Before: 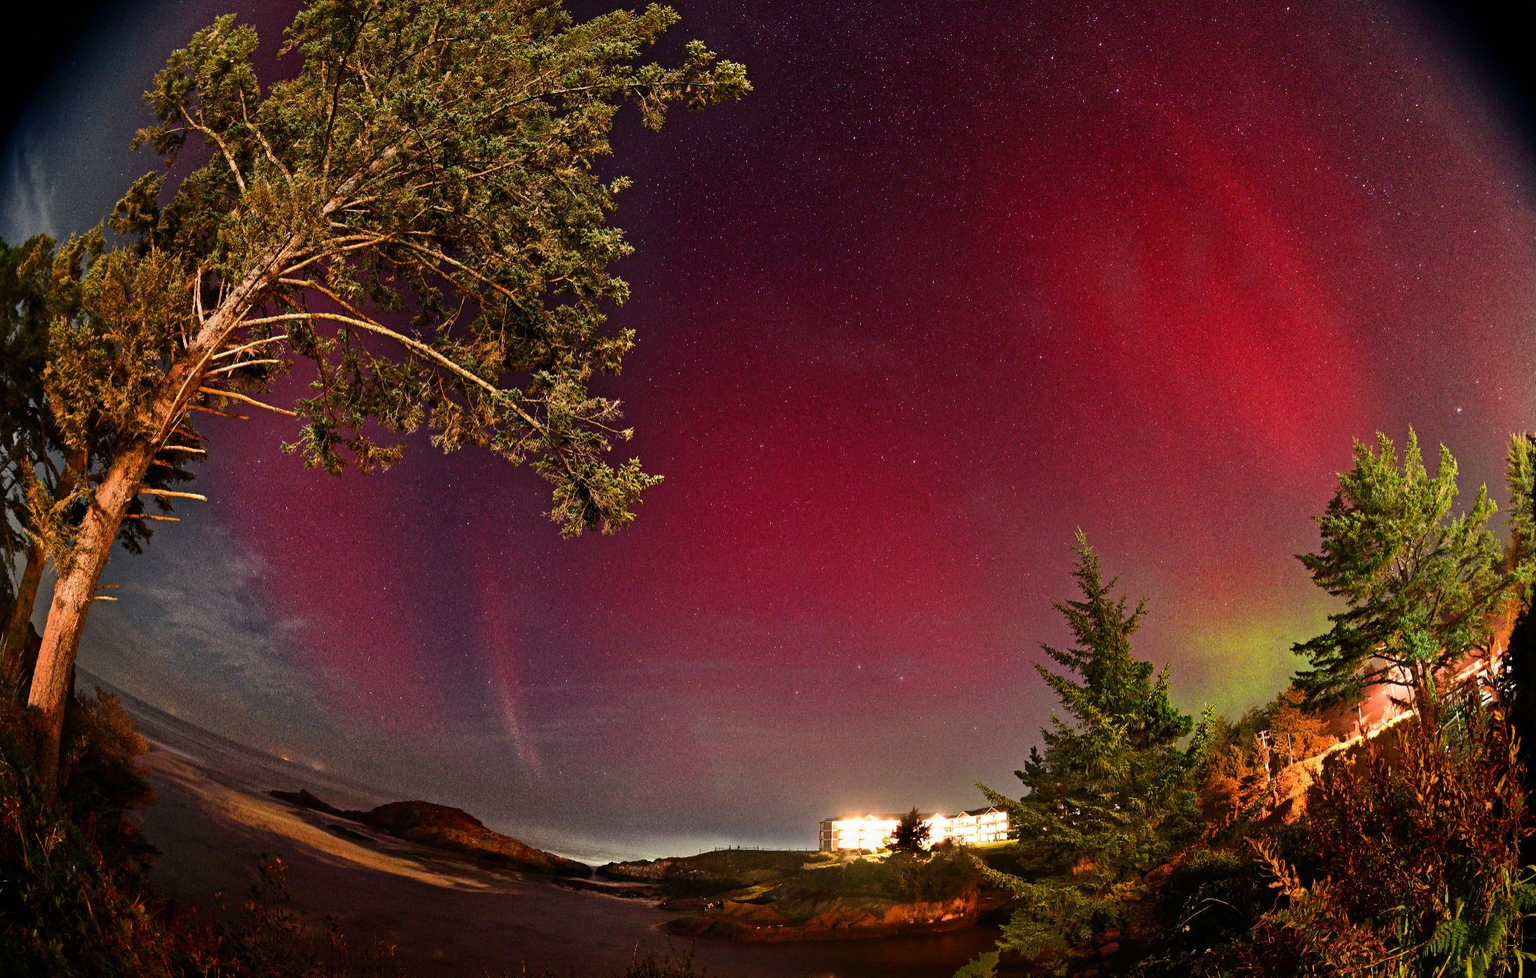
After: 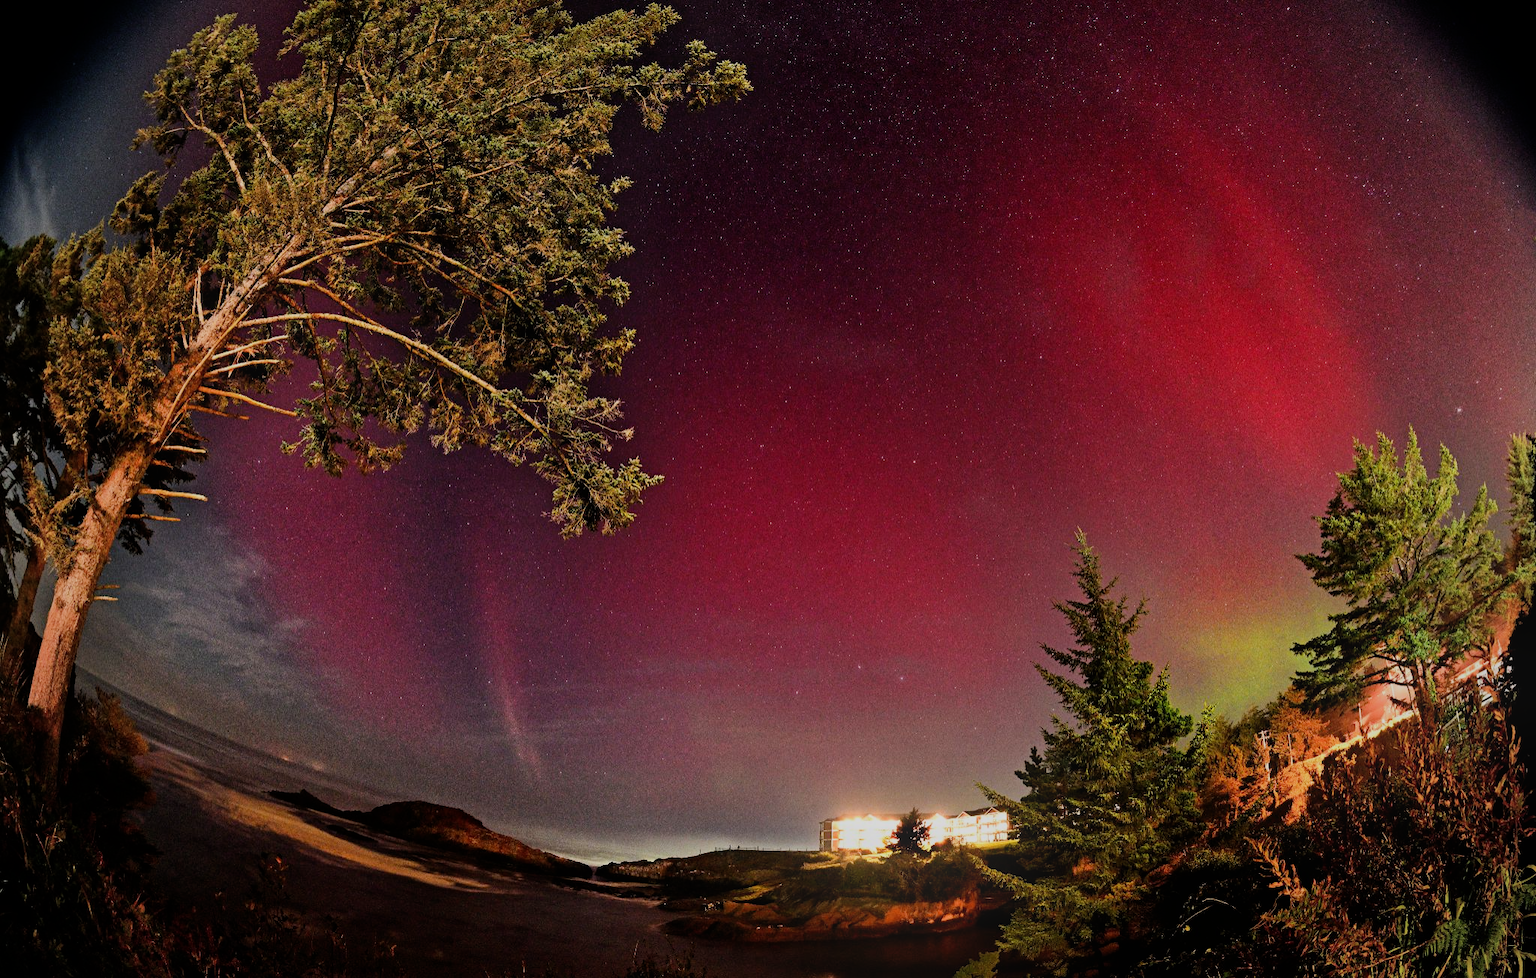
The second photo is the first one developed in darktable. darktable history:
filmic rgb: black relative exposure -7.65 EV, white relative exposure 4.56 EV, hardness 3.61
bloom: threshold 82.5%, strength 16.25%
vignetting: fall-off radius 93.87%
